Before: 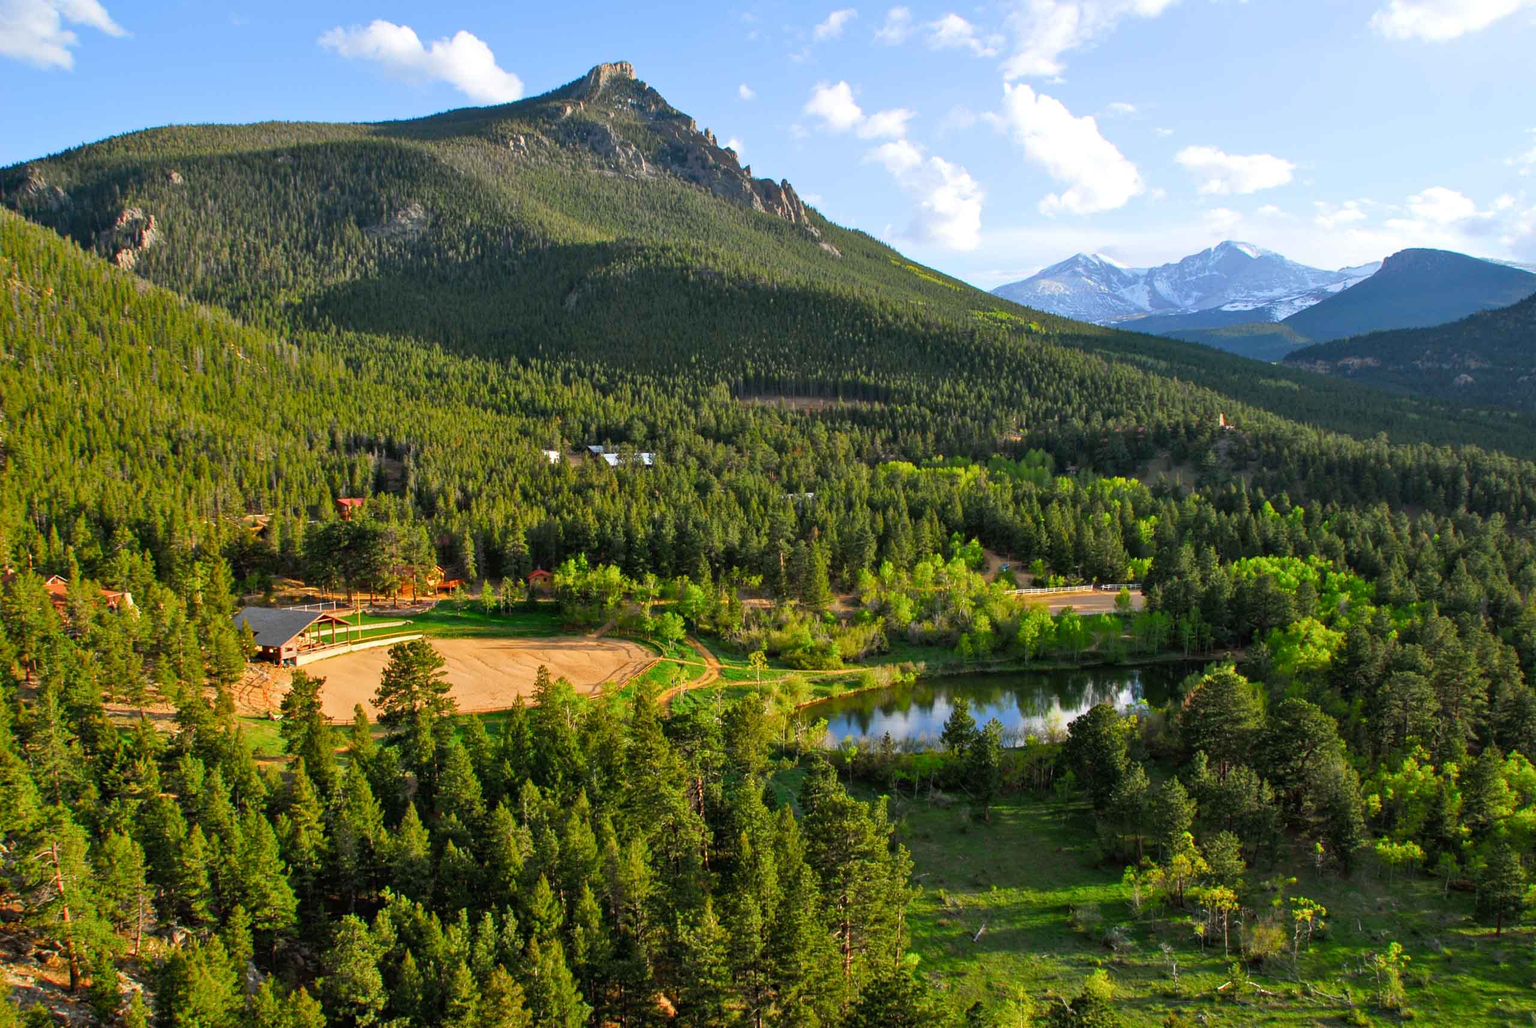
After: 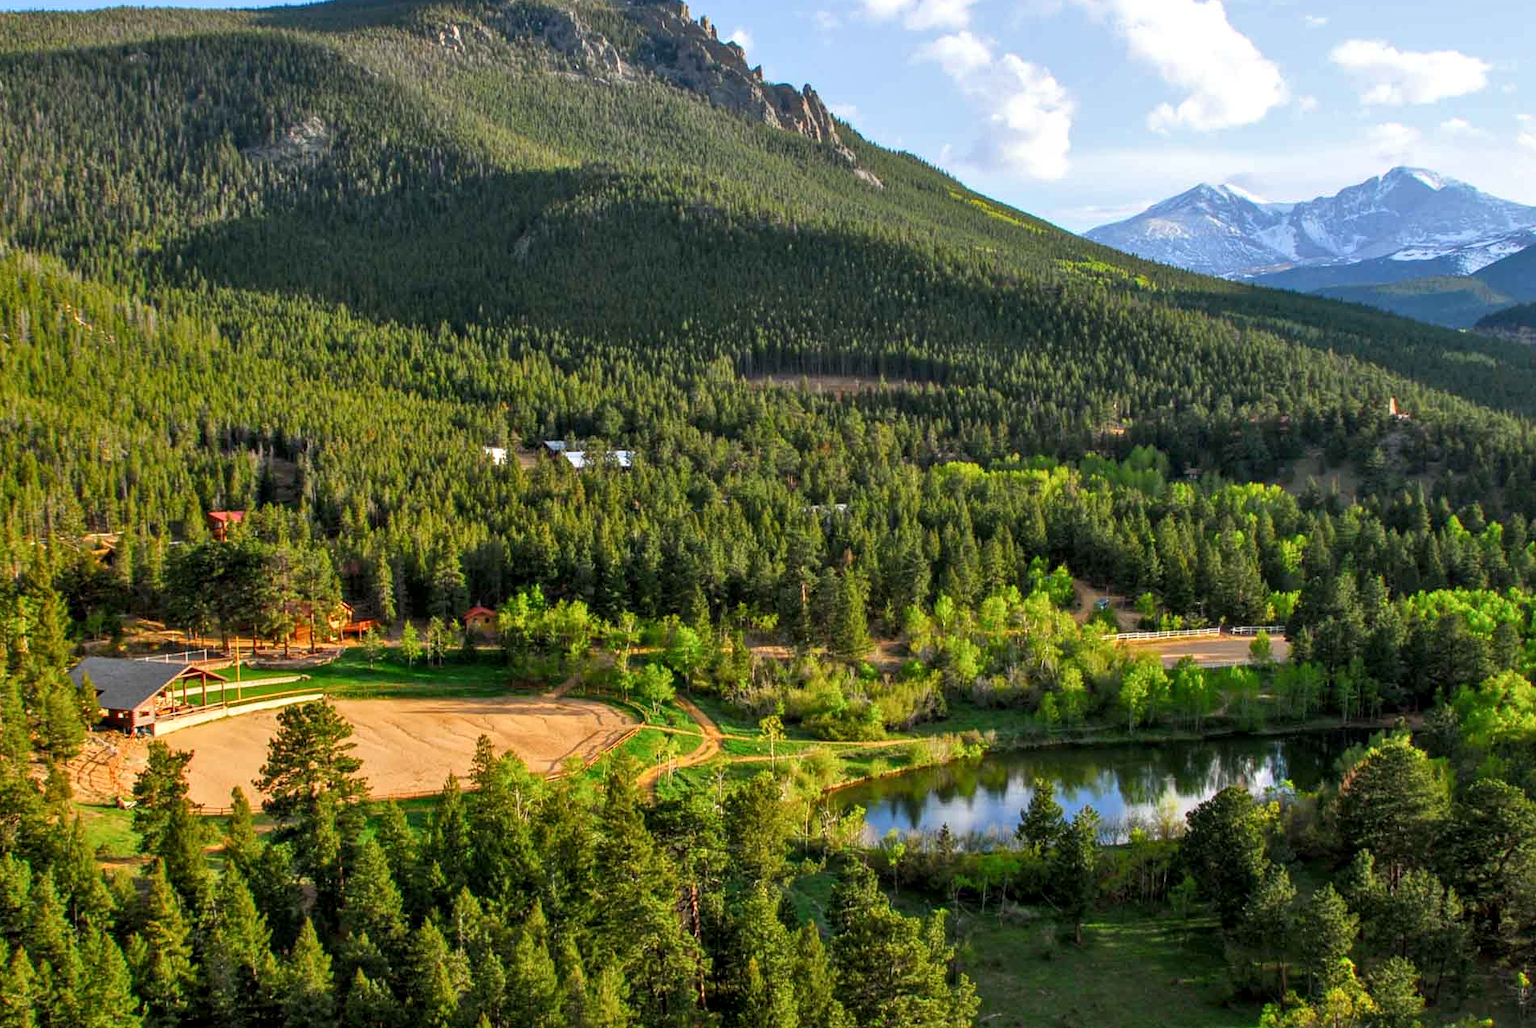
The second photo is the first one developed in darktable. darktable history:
local contrast: on, module defaults
crop and rotate: left 11.831%, top 11.346%, right 13.429%, bottom 13.899%
